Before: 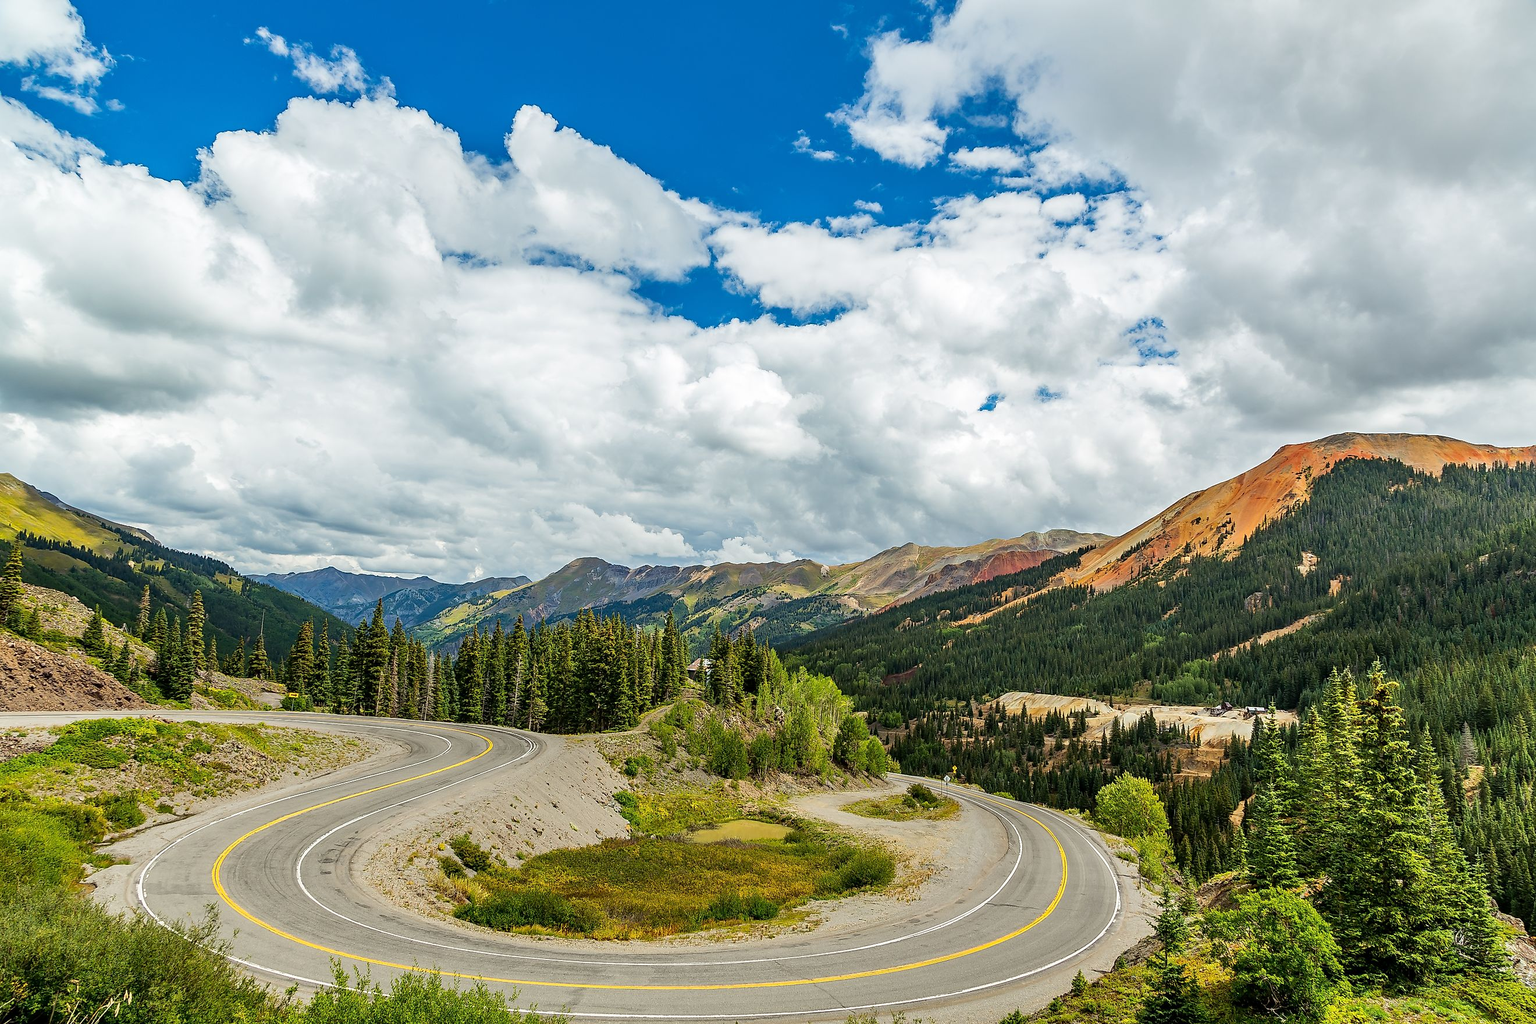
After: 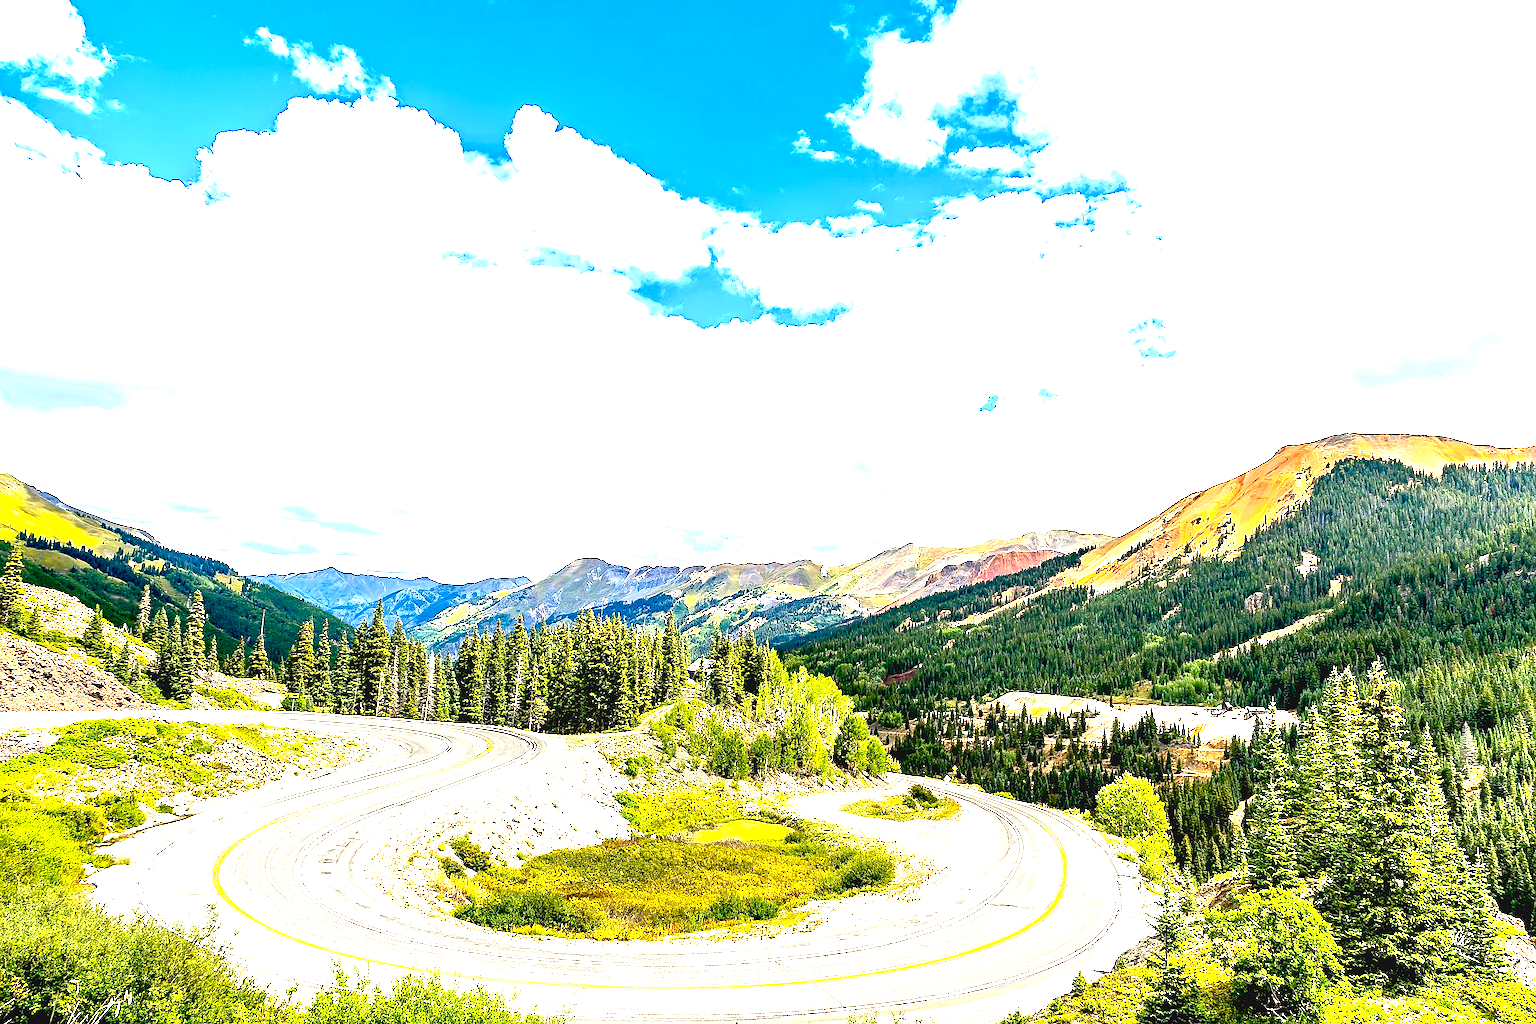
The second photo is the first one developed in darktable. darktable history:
local contrast: highlights 100%, shadows 100%, detail 120%, midtone range 0.2
exposure: black level correction 0.016, exposure 1.774 EV, compensate highlight preservation false
shadows and highlights: shadows 0, highlights 40
white balance: red 0.931, blue 1.11
color balance rgb: shadows lift › chroma 2%, shadows lift › hue 247.2°, power › chroma 0.3%, power › hue 25.2°, highlights gain › chroma 3%, highlights gain › hue 60°, global offset › luminance 0.75%, perceptual saturation grading › global saturation 20%, perceptual saturation grading › highlights -20%, perceptual saturation grading › shadows 30%, global vibrance 20%
tone equalizer: on, module defaults
sharpen: amount 0.2
